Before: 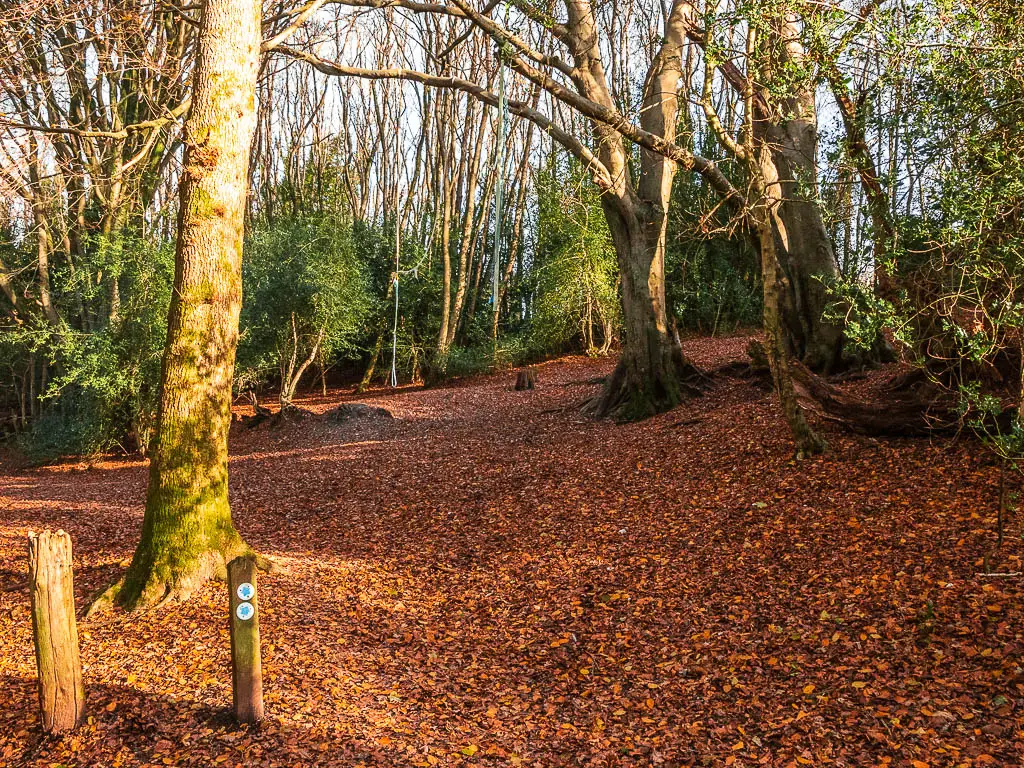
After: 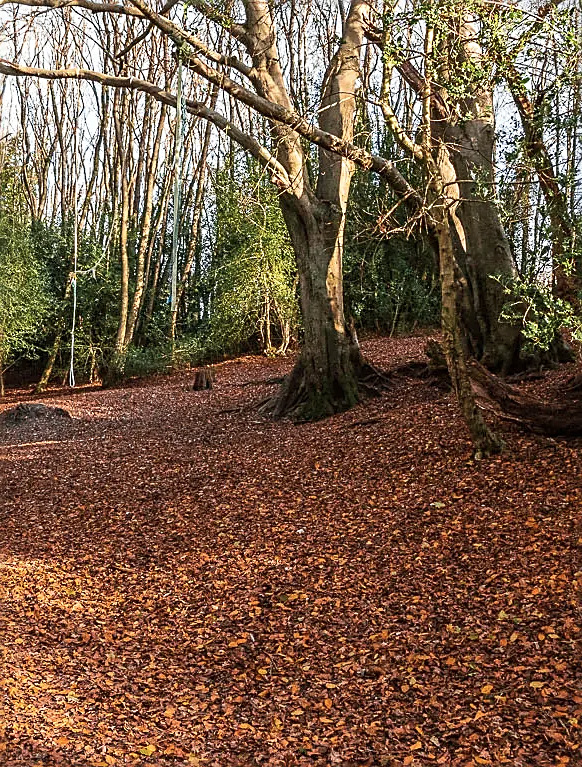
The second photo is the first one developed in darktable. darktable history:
contrast brightness saturation: saturation -0.151
crop: left 31.525%, top 0.013%, right 11.624%
sharpen: on, module defaults
